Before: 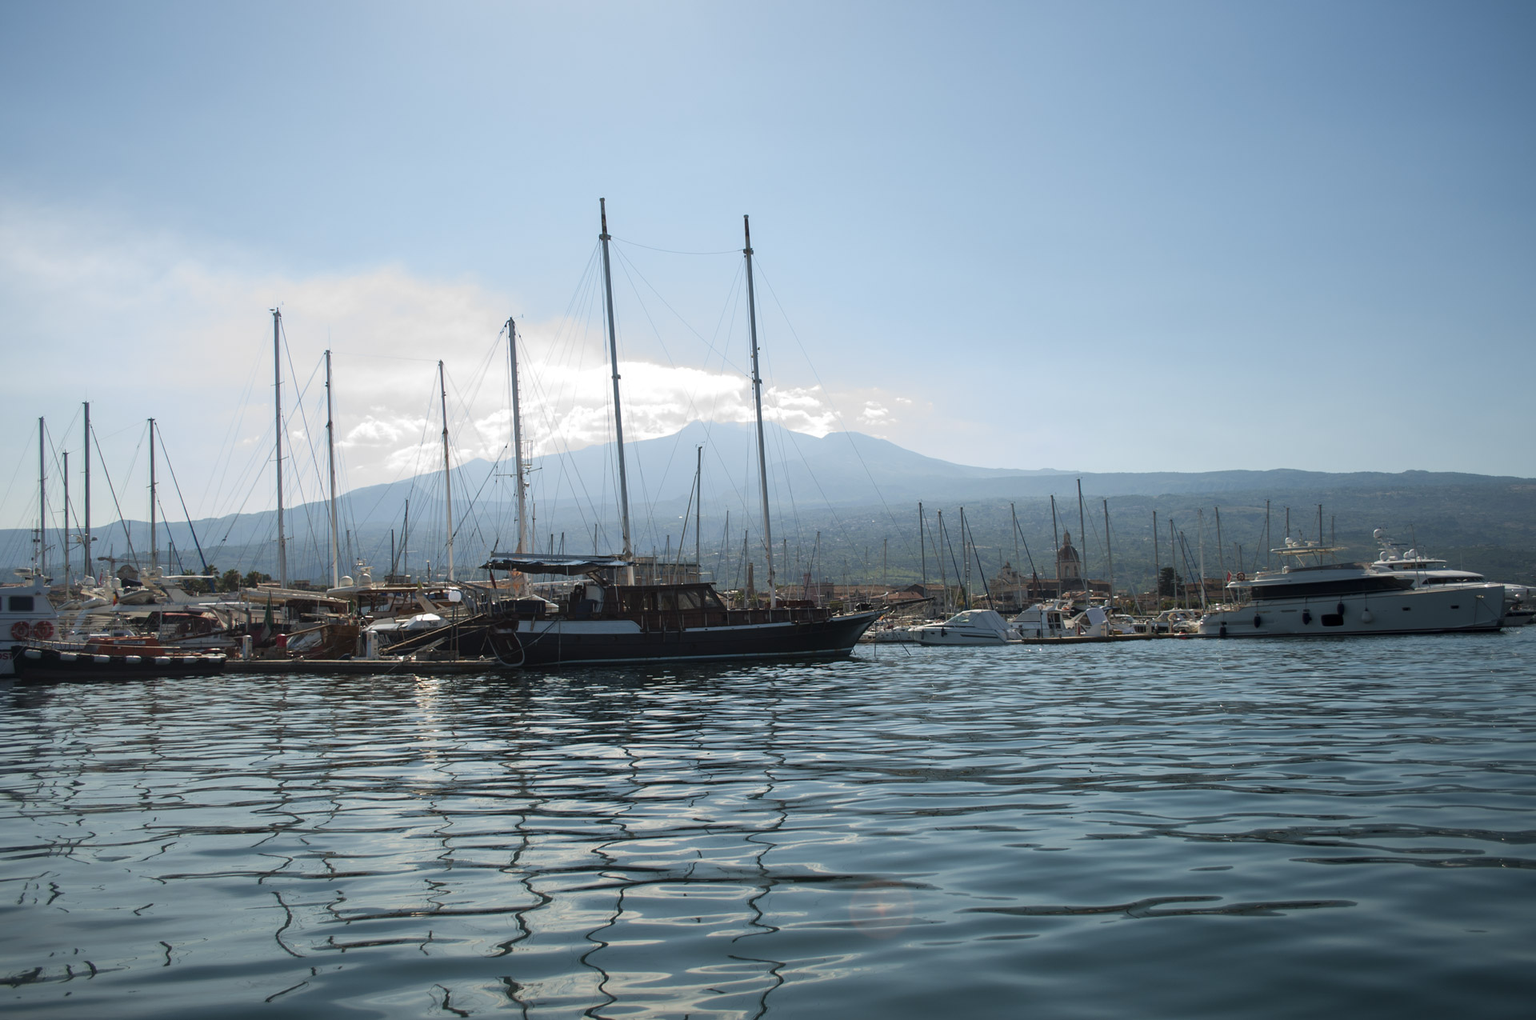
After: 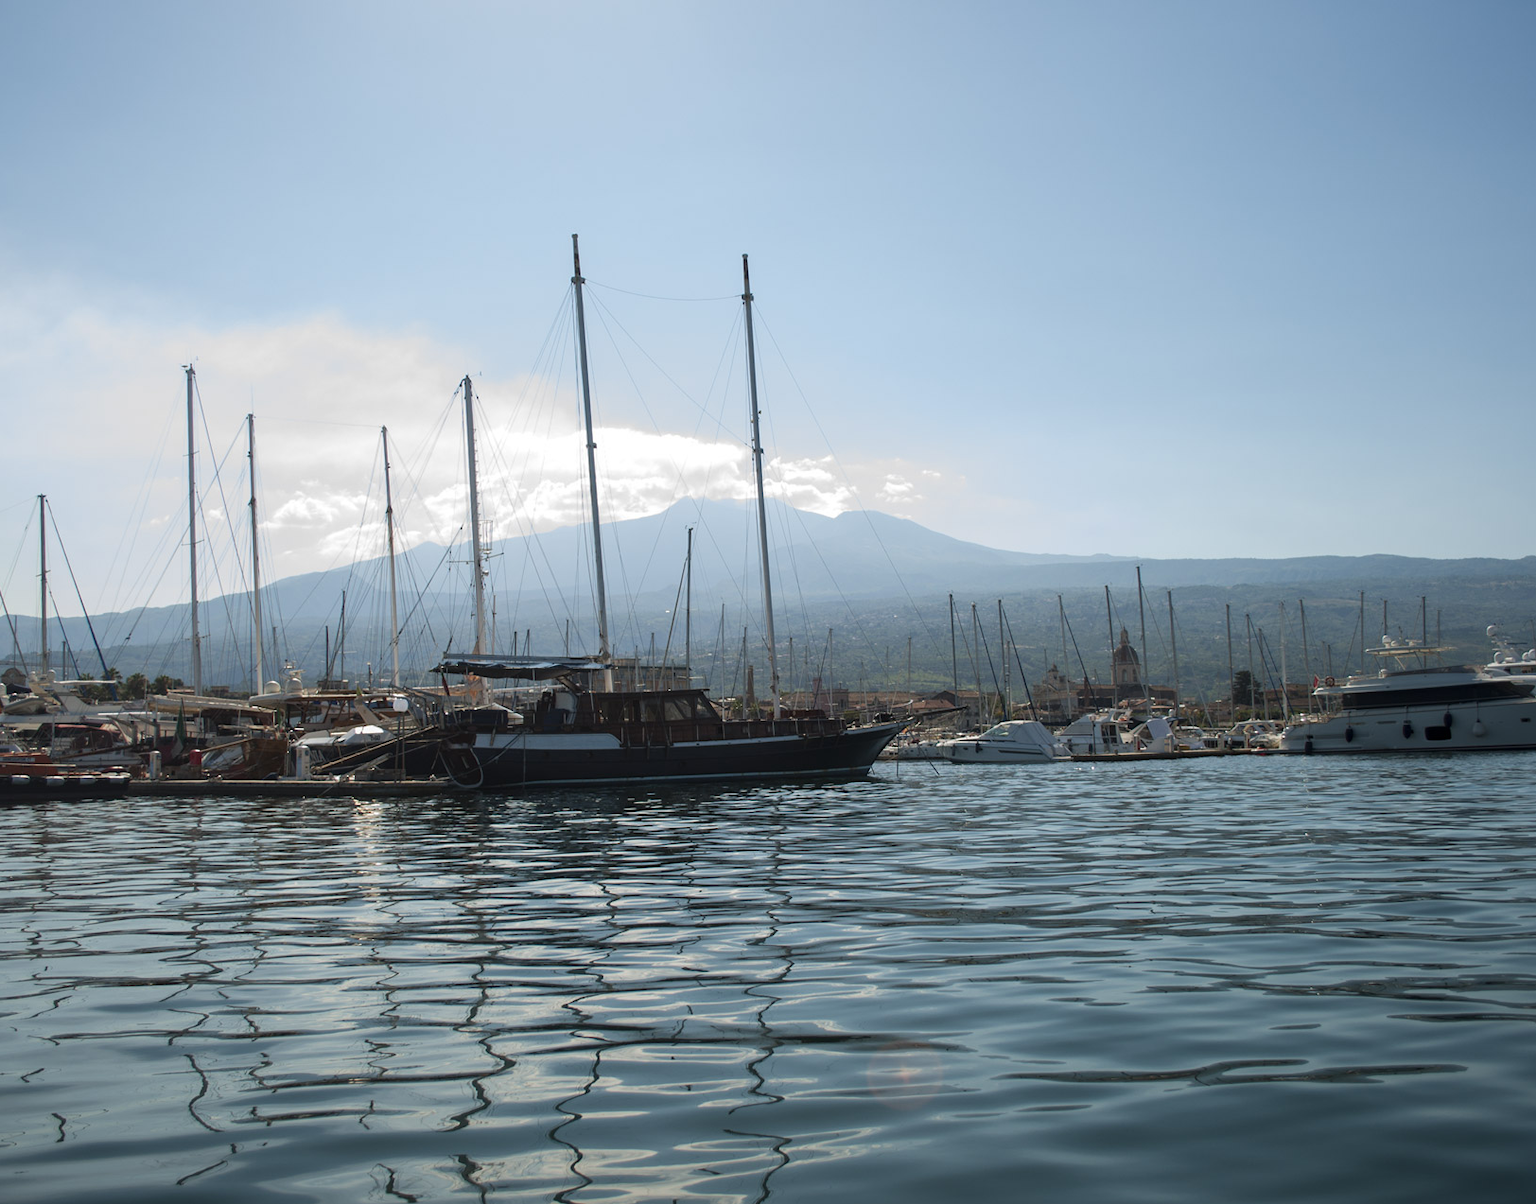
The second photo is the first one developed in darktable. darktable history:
crop: left 7.567%, right 7.827%
